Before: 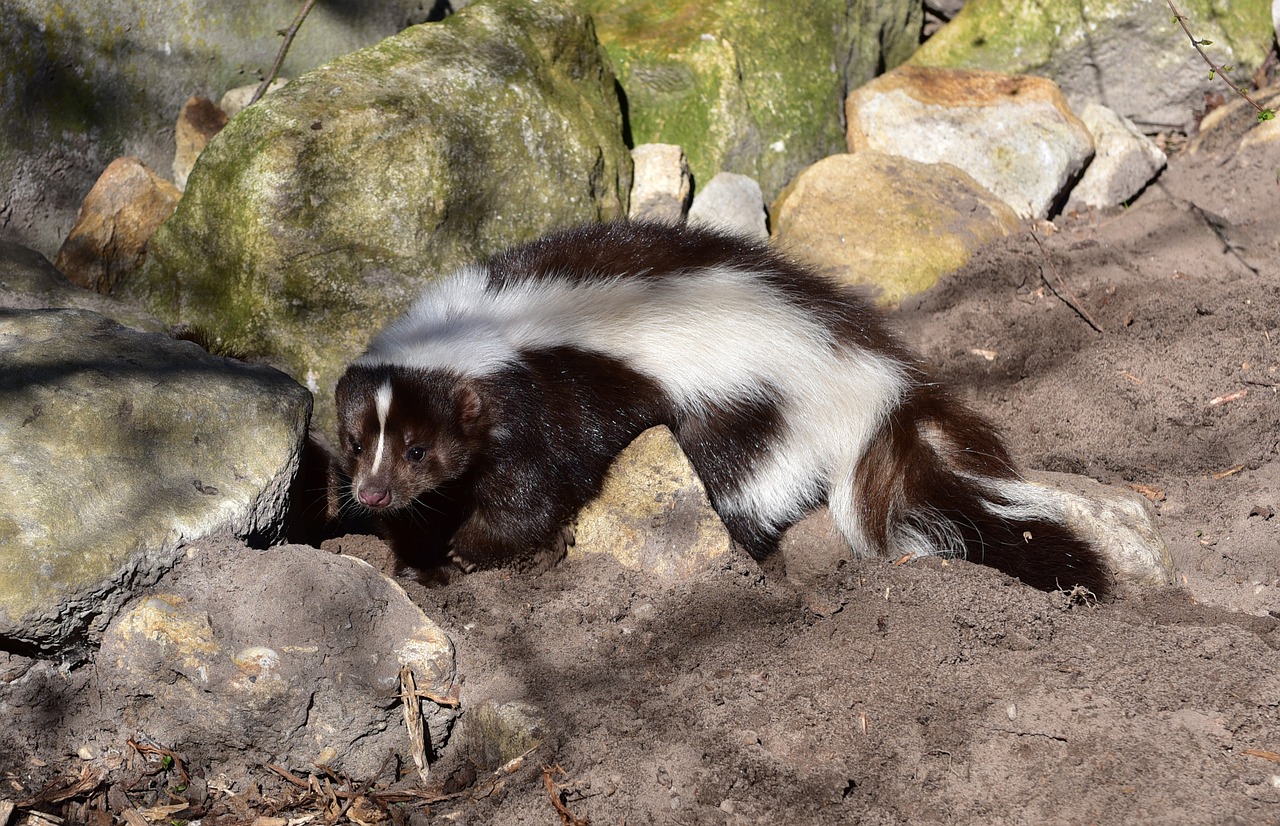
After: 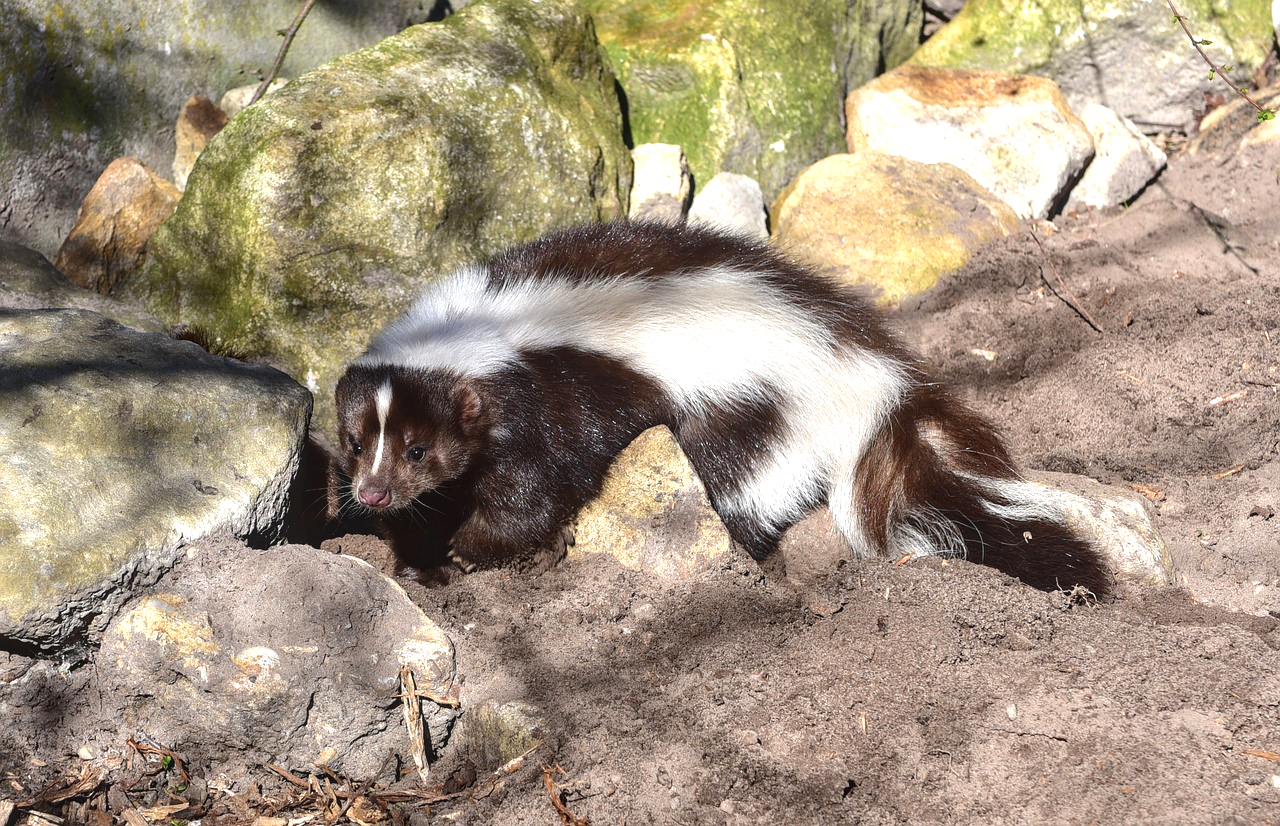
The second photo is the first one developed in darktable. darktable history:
exposure: black level correction 0, exposure 0.68 EV, compensate exposure bias true, compensate highlight preservation false
local contrast: detail 110%
